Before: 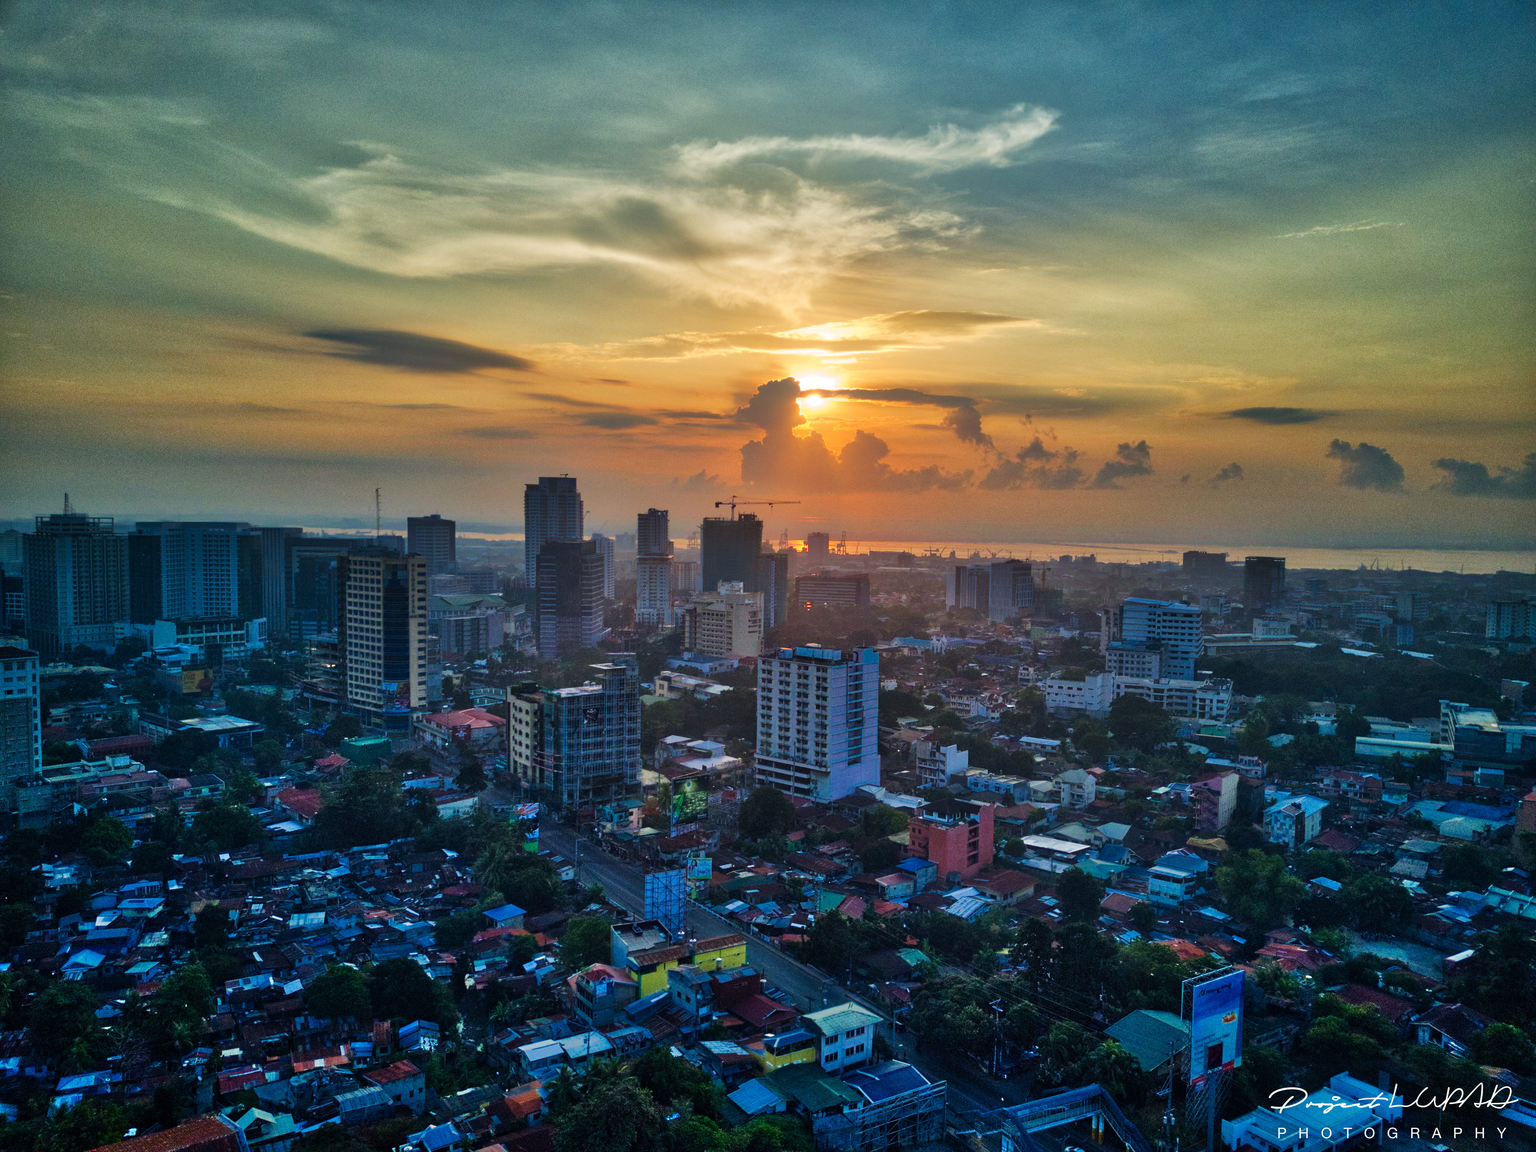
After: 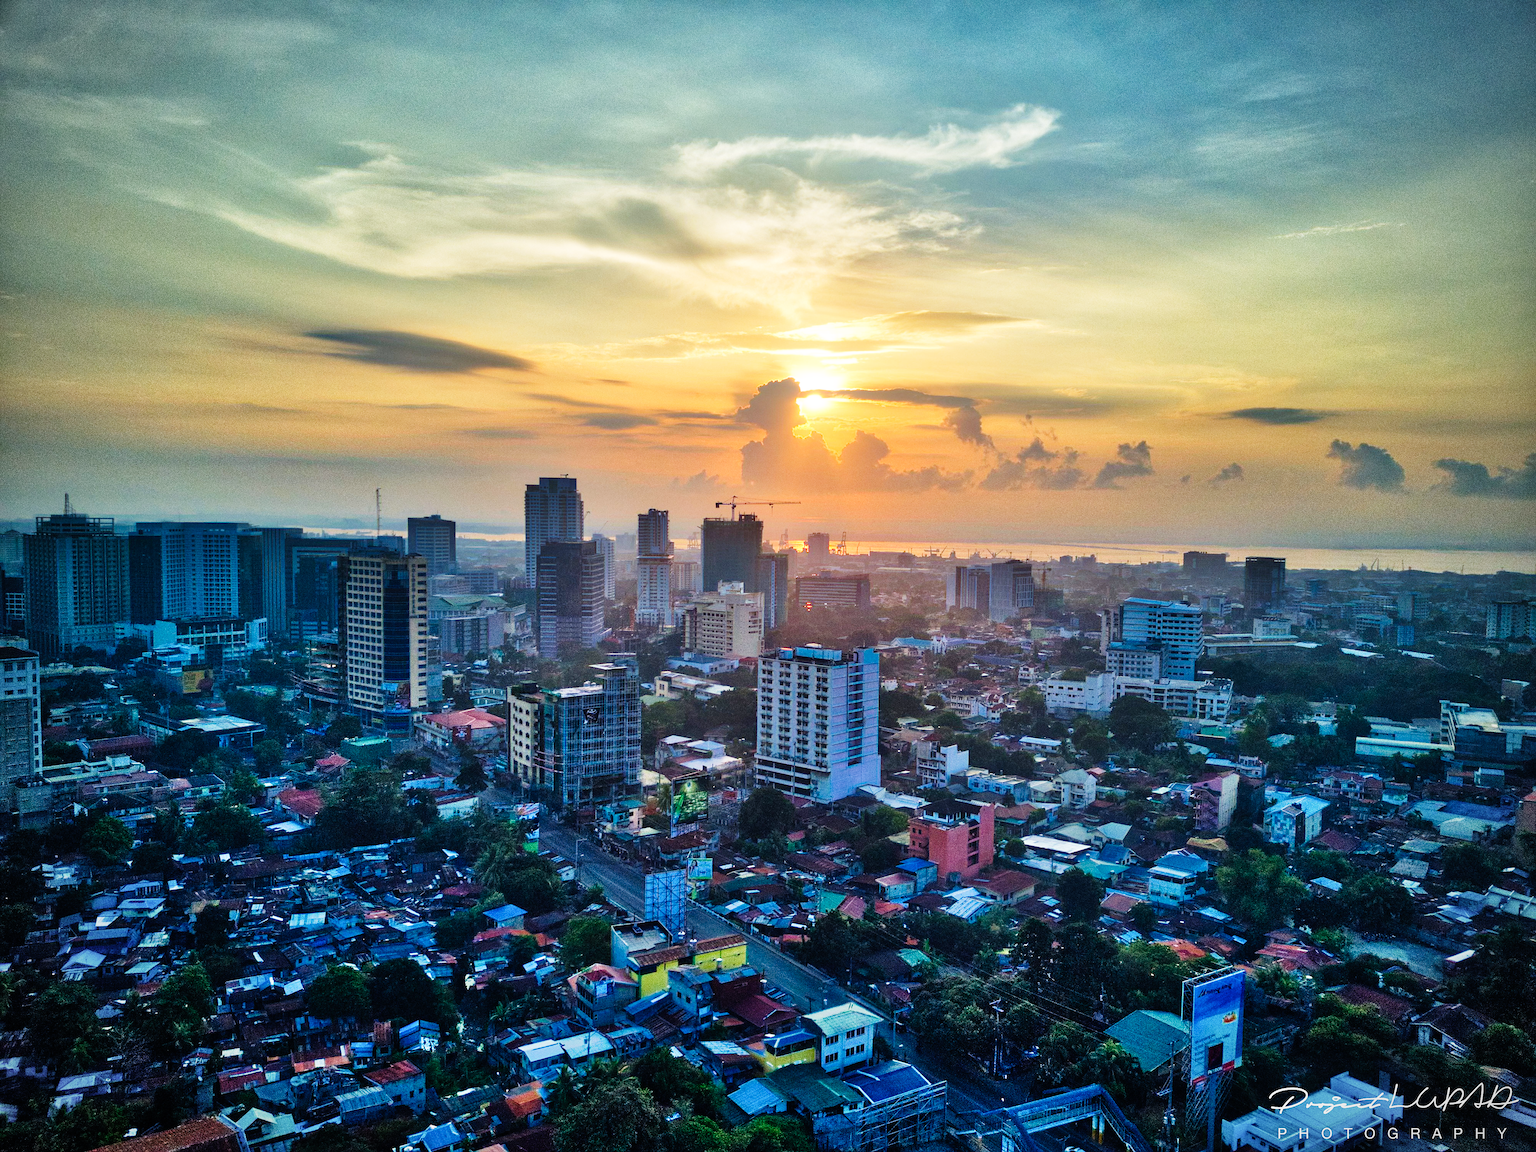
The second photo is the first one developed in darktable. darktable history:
base curve: curves: ch0 [(0, 0) (0.008, 0.007) (0.022, 0.029) (0.048, 0.089) (0.092, 0.197) (0.191, 0.399) (0.275, 0.534) (0.357, 0.65) (0.477, 0.78) (0.542, 0.833) (0.799, 0.973) (1, 1)], preserve colors none
vignetting: fall-off radius 60.92%
sharpen: radius 1.559, amount 0.373, threshold 1.271
